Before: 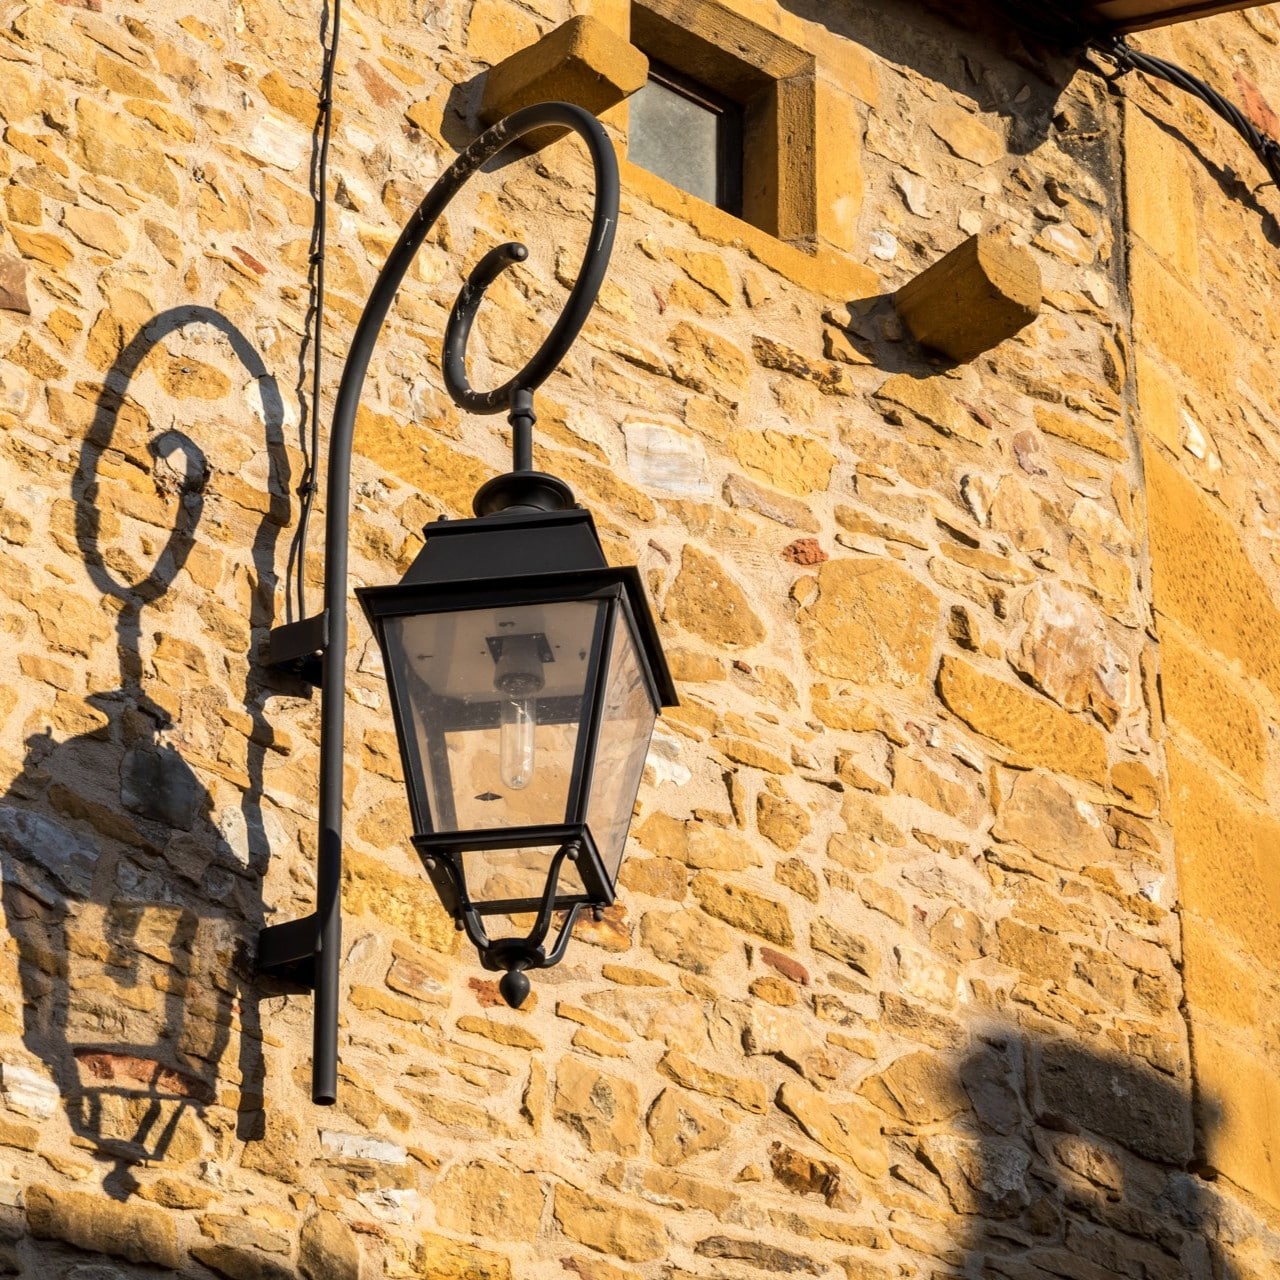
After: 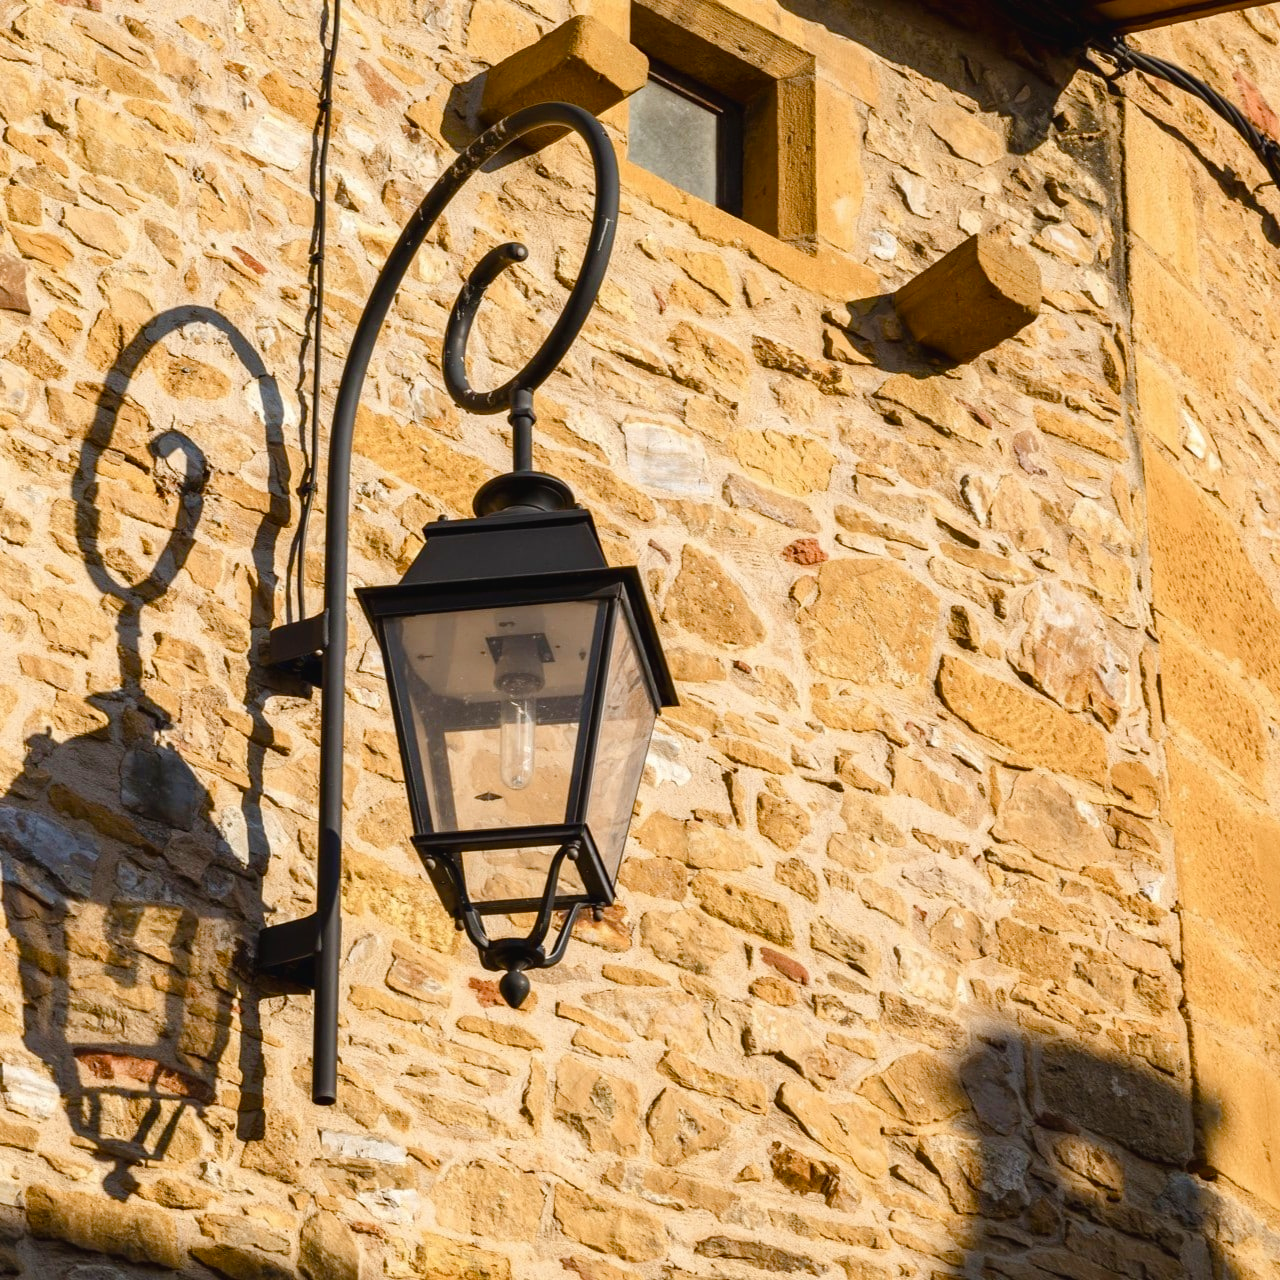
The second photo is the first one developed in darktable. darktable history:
color balance rgb: global offset › luminance 0.266%, linear chroma grading › global chroma 8.964%, perceptual saturation grading › global saturation 20%, perceptual saturation grading › highlights -49.178%, perceptual saturation grading › shadows 24.458%, global vibrance 20%
levels: levels [0, 0.498, 1]
